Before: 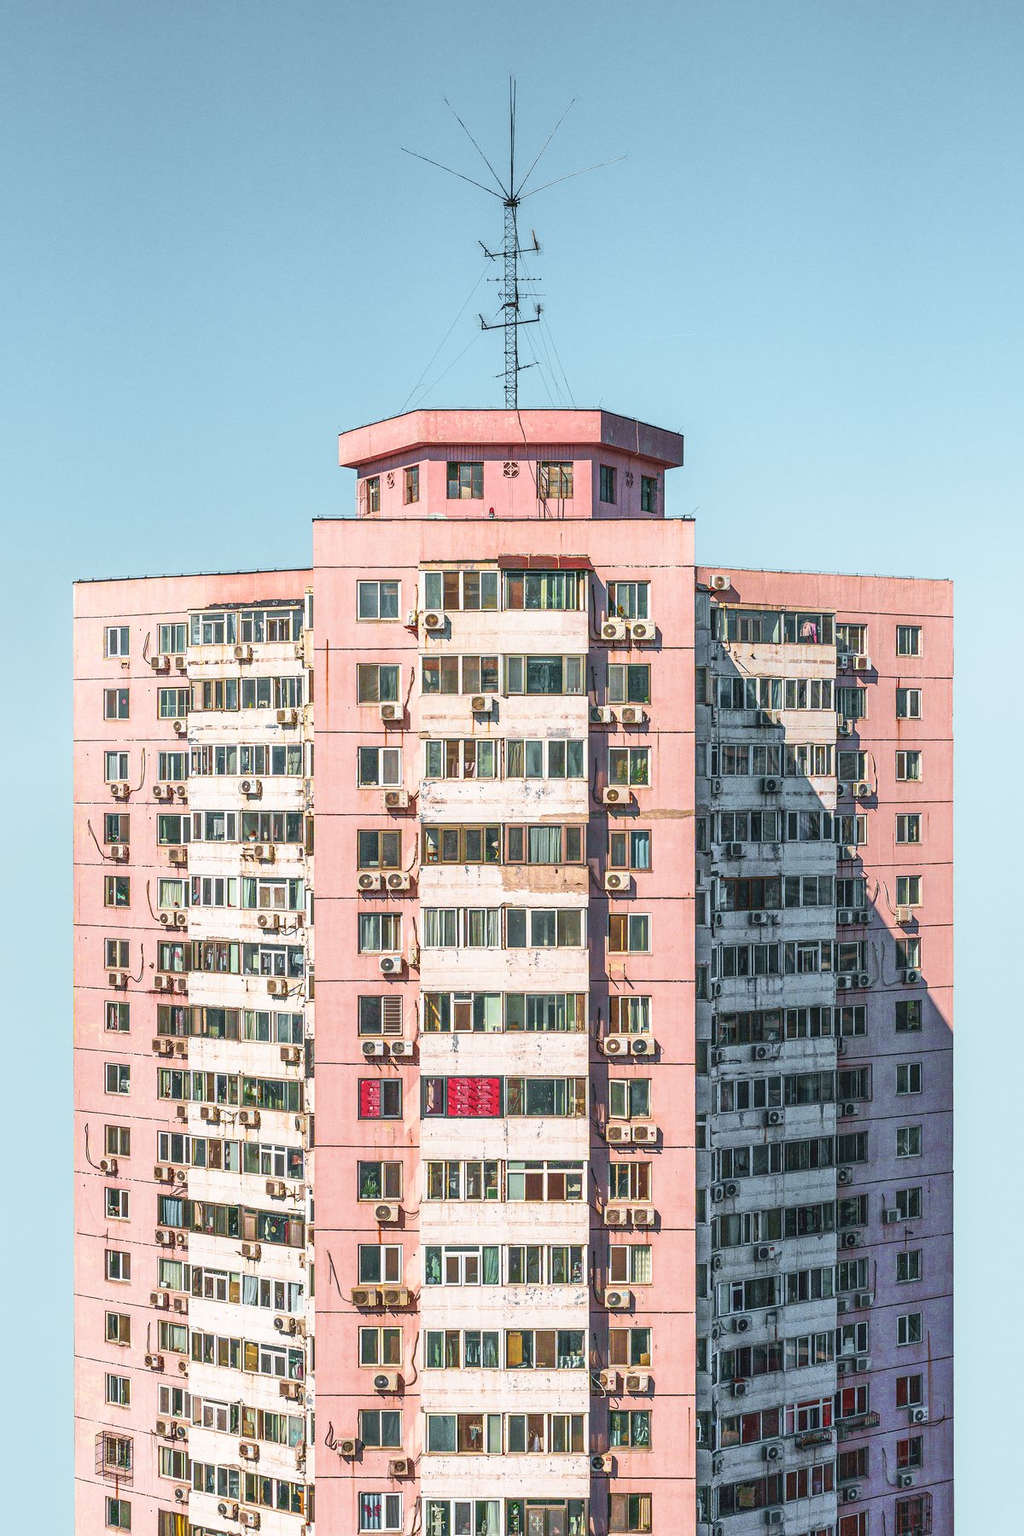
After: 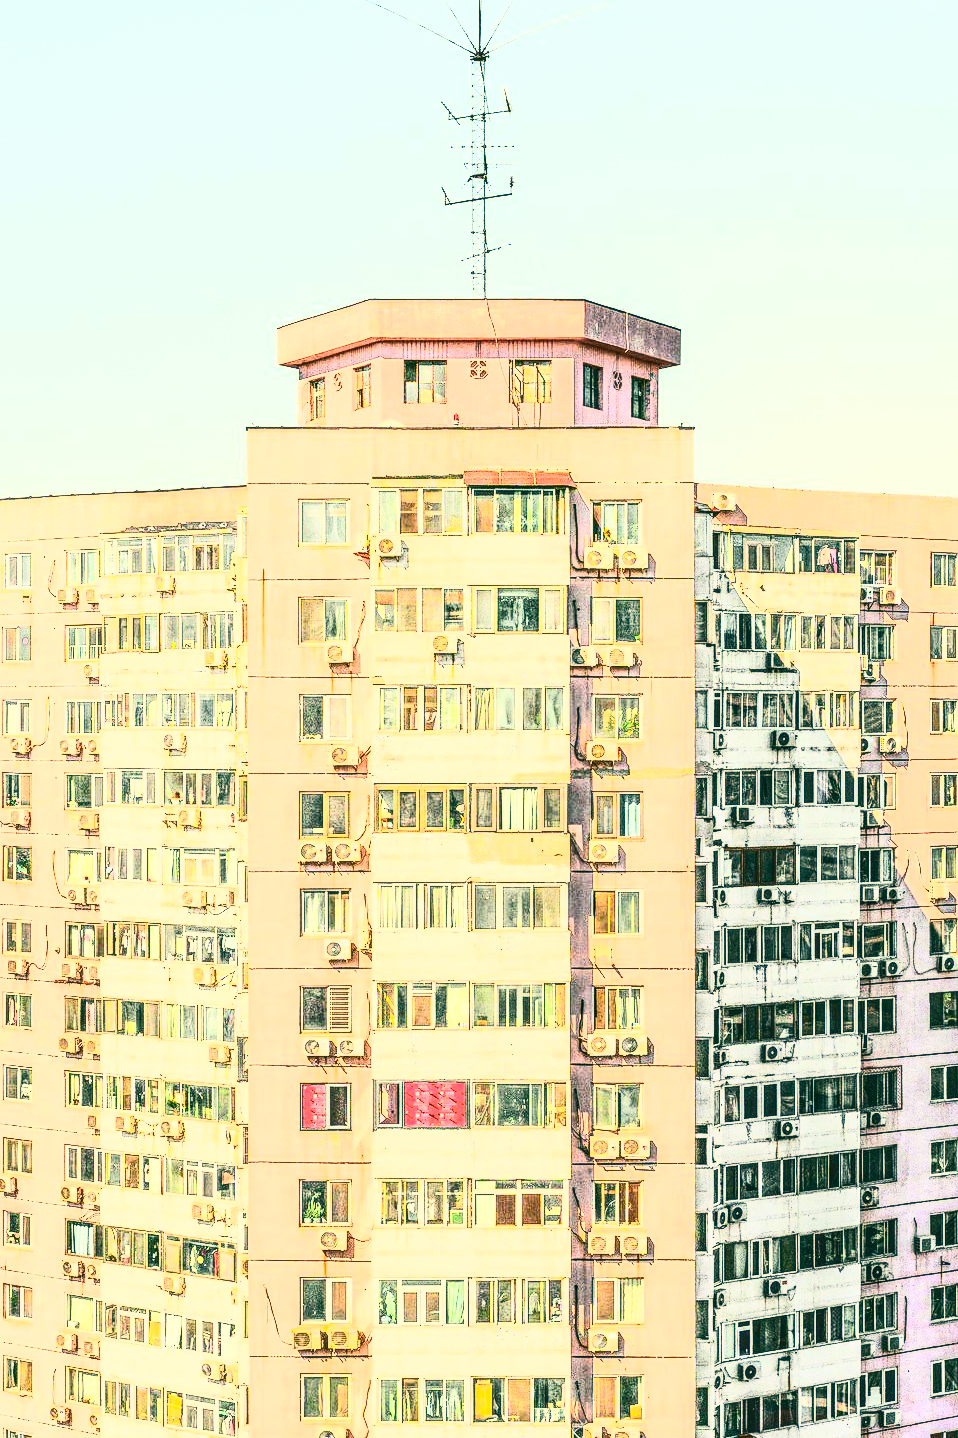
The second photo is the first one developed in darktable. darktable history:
local contrast: detail 130%
color correction: highlights a* 5.3, highlights b* 24.26, shadows a* -15.58, shadows b* 4.02
contrast brightness saturation: contrast 0.62, brightness 0.34, saturation 0.14
color balance rgb: linear chroma grading › global chroma -0.67%, saturation formula JzAzBz (2021)
base curve: curves: ch0 [(0, 0) (0.018, 0.026) (0.143, 0.37) (0.33, 0.731) (0.458, 0.853) (0.735, 0.965) (0.905, 0.986) (1, 1)]
crop and rotate: left 10.071%, top 10.071%, right 10.02%, bottom 10.02%
